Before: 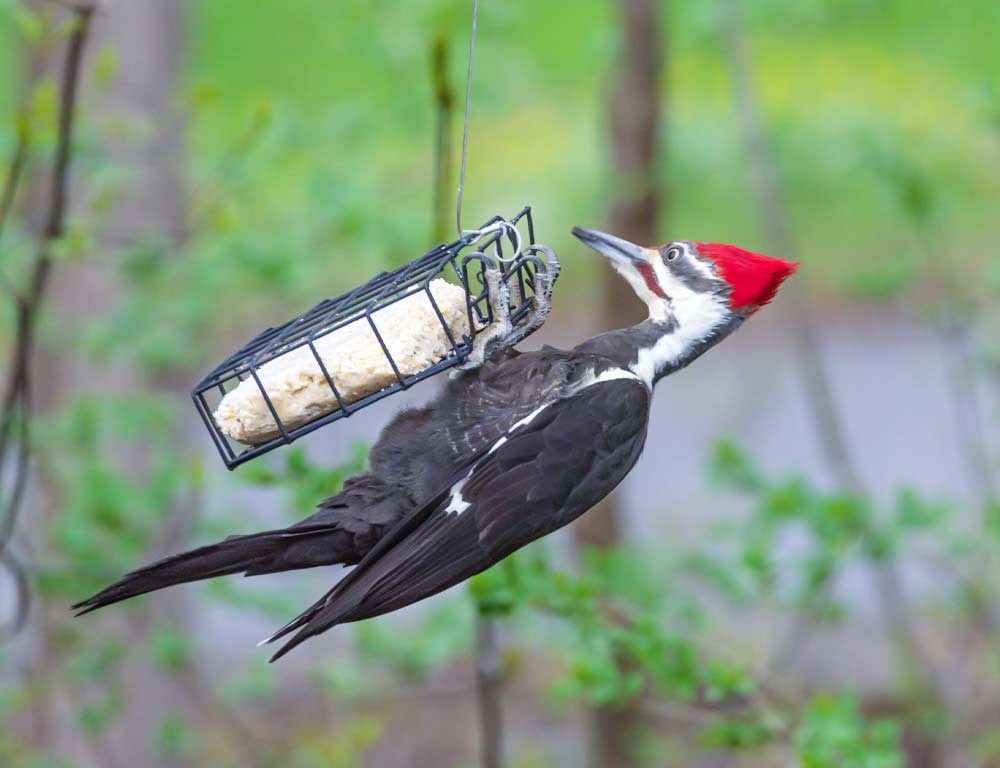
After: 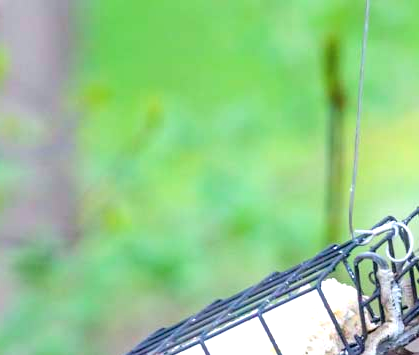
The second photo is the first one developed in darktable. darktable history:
exposure: black level correction 0.001, exposure 0.5 EV, compensate exposure bias true, compensate highlight preservation false
tone curve: curves: ch0 [(0, 0) (0.126, 0.061) (0.362, 0.382) (0.498, 0.498) (0.706, 0.712) (1, 1)]; ch1 [(0, 0) (0.5, 0.497) (0.55, 0.578) (1, 1)]; ch2 [(0, 0) (0.44, 0.424) (0.489, 0.486) (0.537, 0.538) (1, 1)], color space Lab, independent channels, preserve colors none
crop and rotate: left 10.817%, top 0.062%, right 47.194%, bottom 53.626%
